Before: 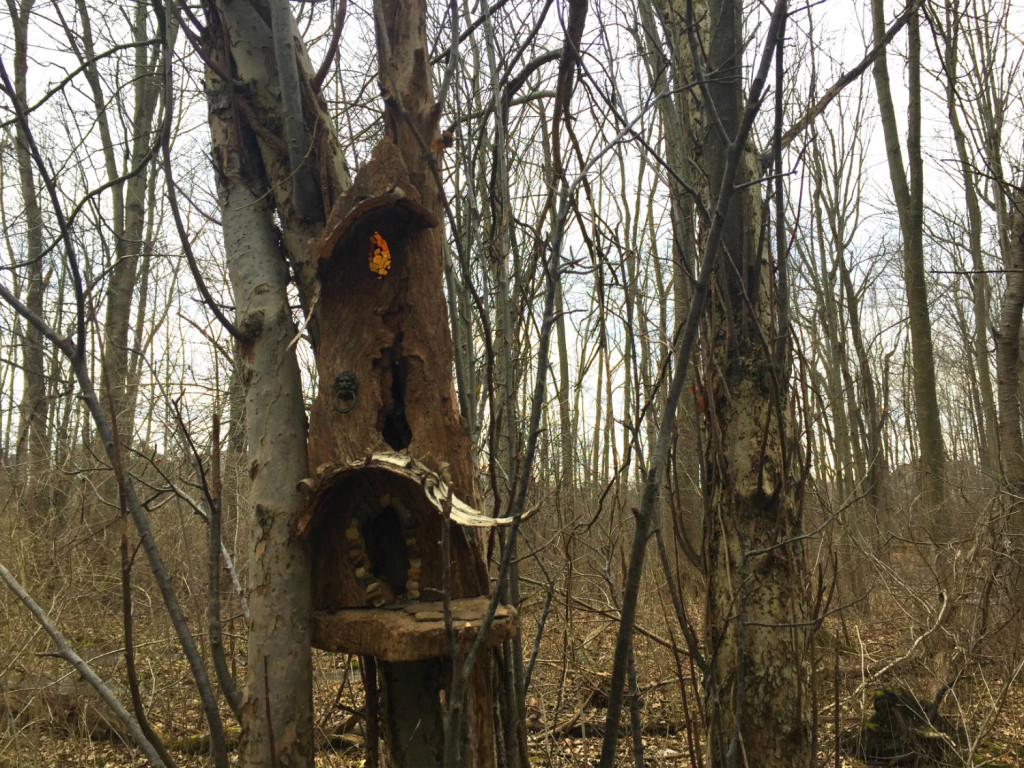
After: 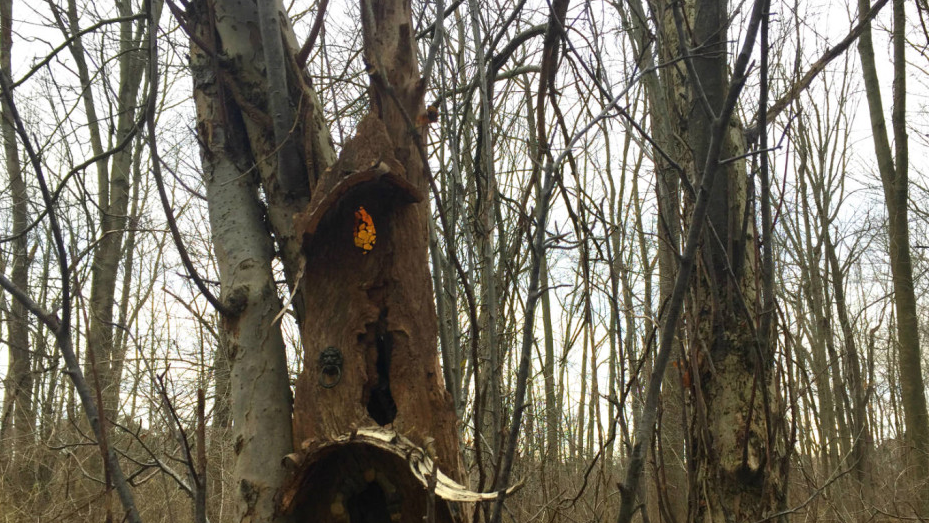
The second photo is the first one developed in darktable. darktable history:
tone equalizer: on, module defaults
crop: left 1.541%, top 3.362%, right 7.655%, bottom 28.496%
